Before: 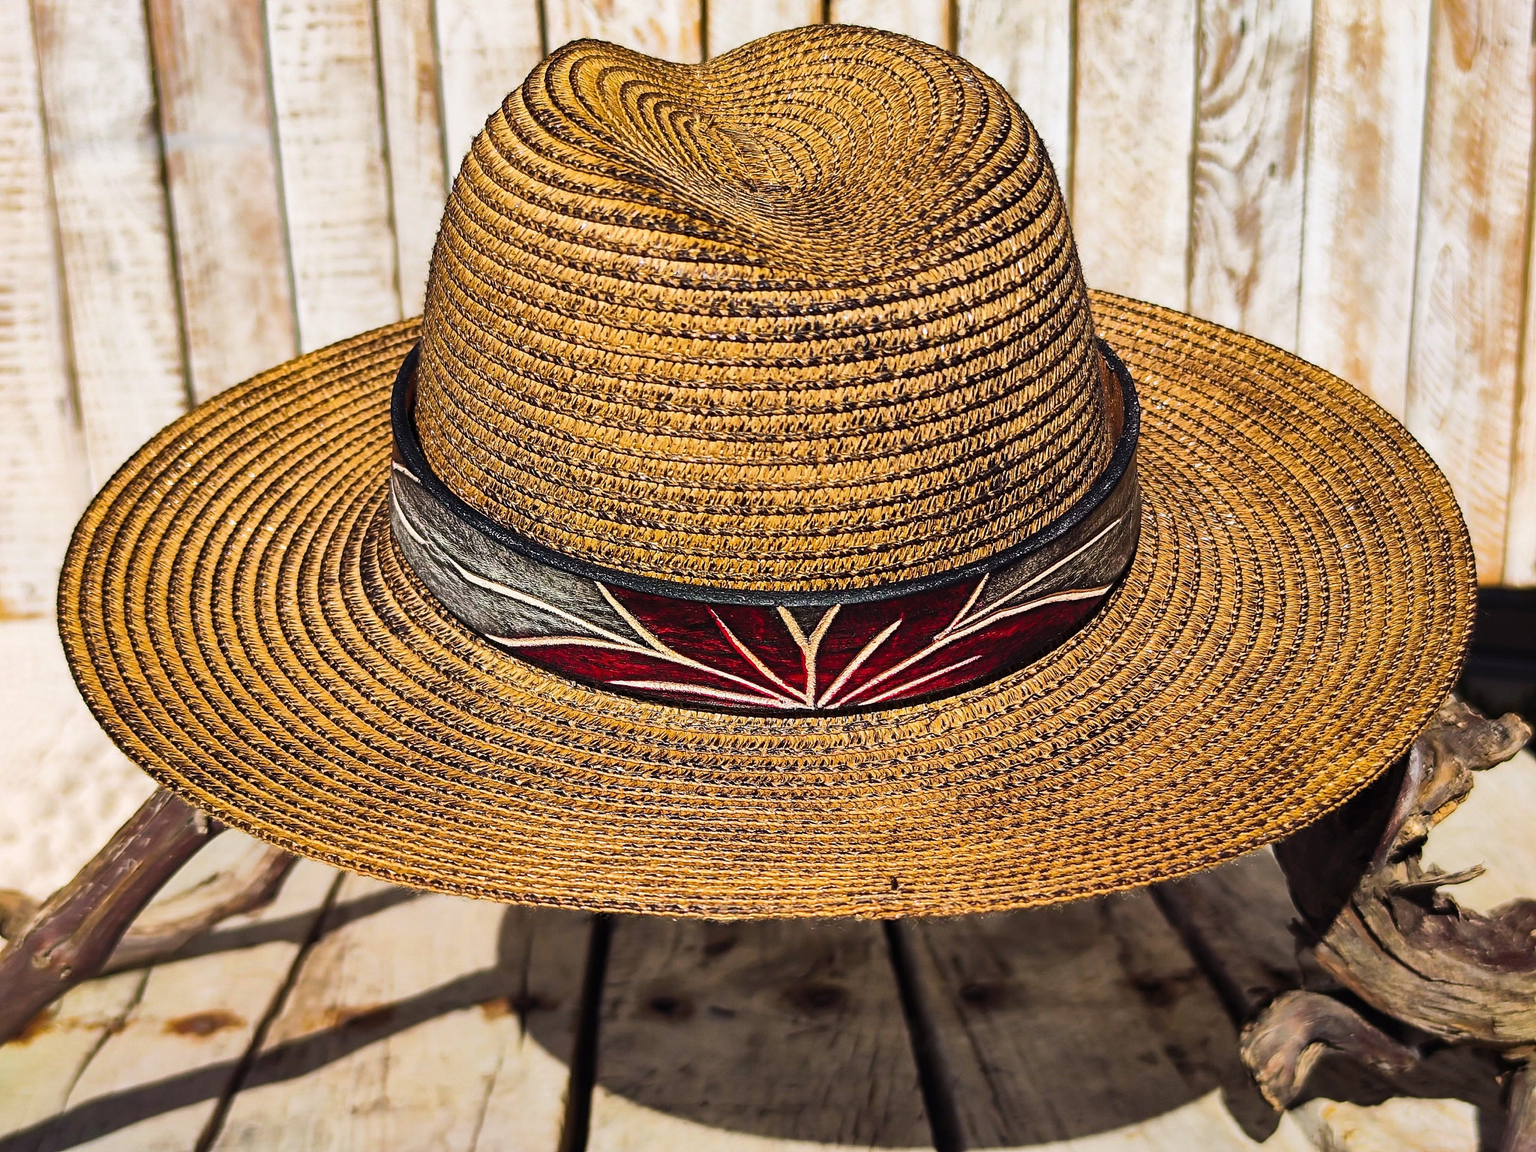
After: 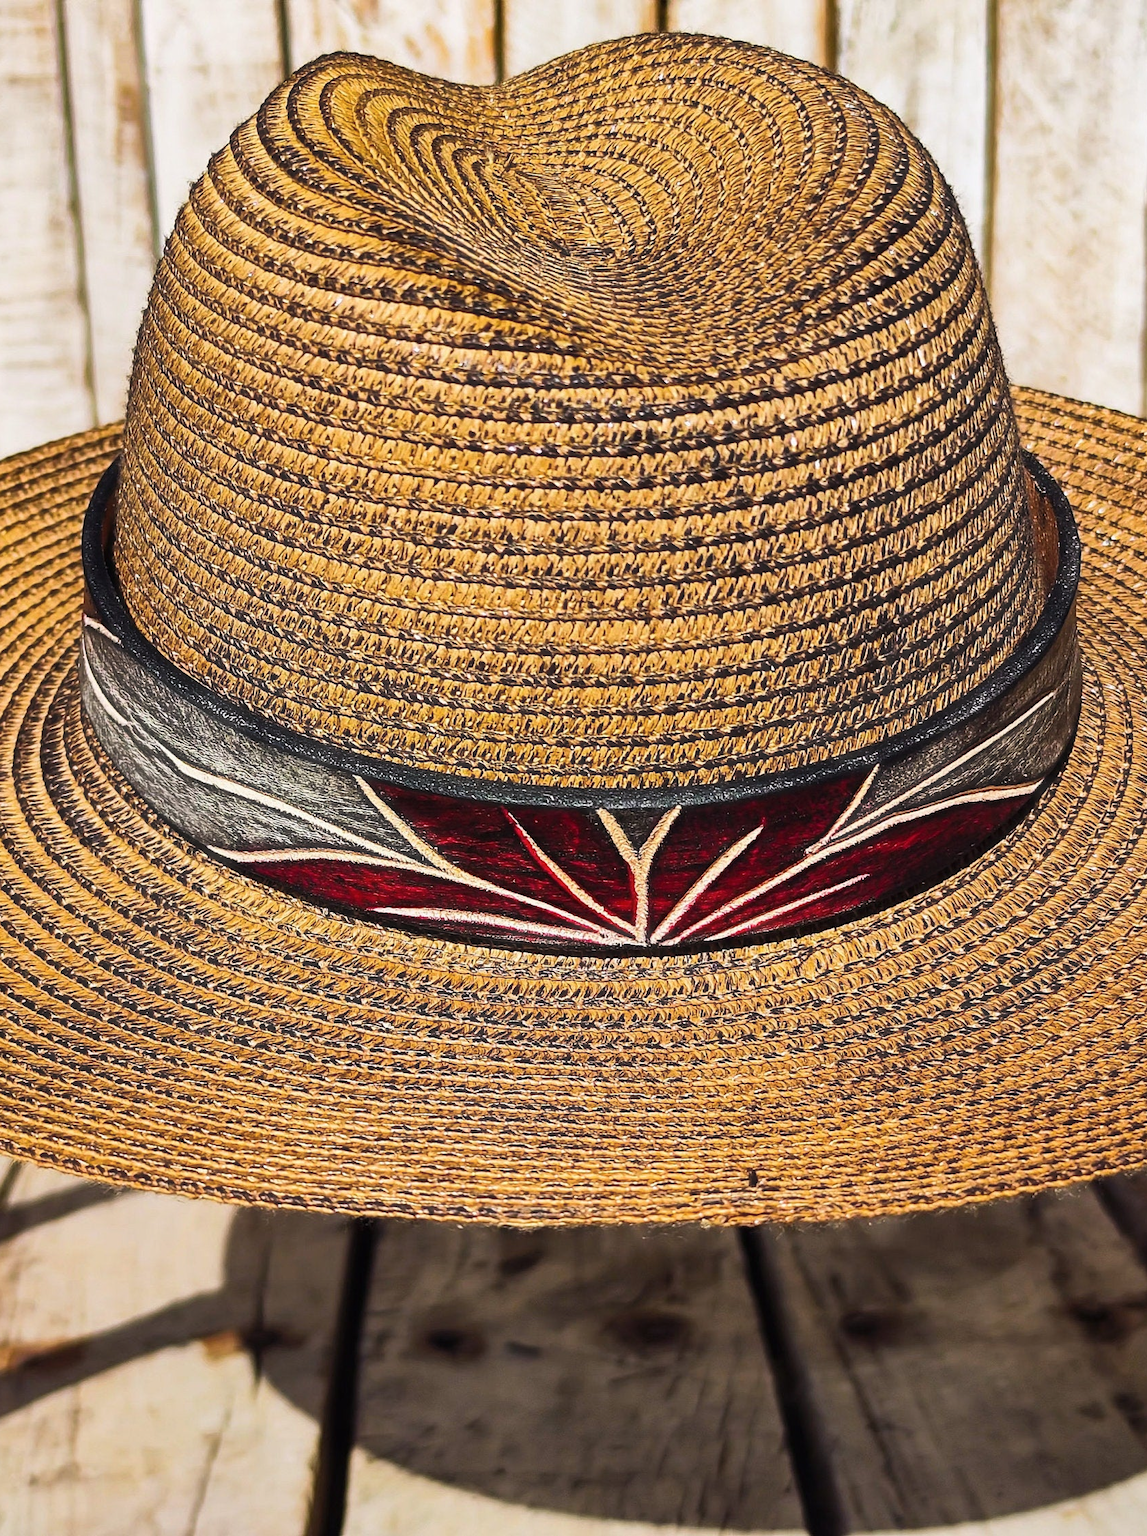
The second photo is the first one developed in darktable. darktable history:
crop: left 21.492%, right 22.454%
haze removal: strength -0.049, compatibility mode true, adaptive false
